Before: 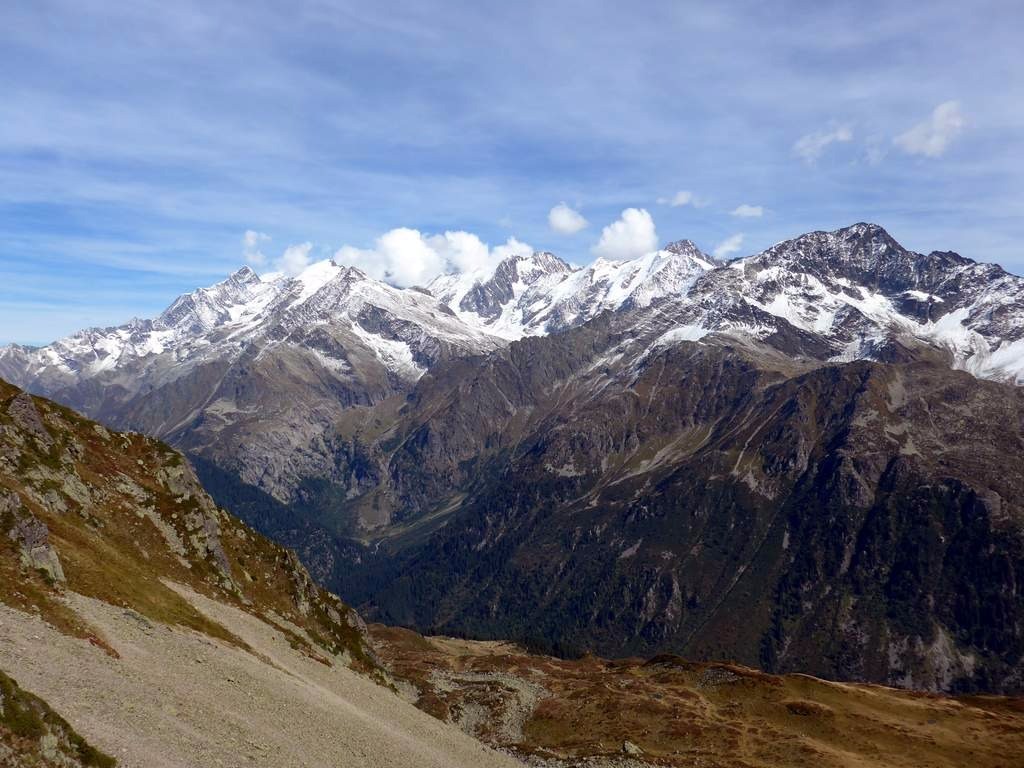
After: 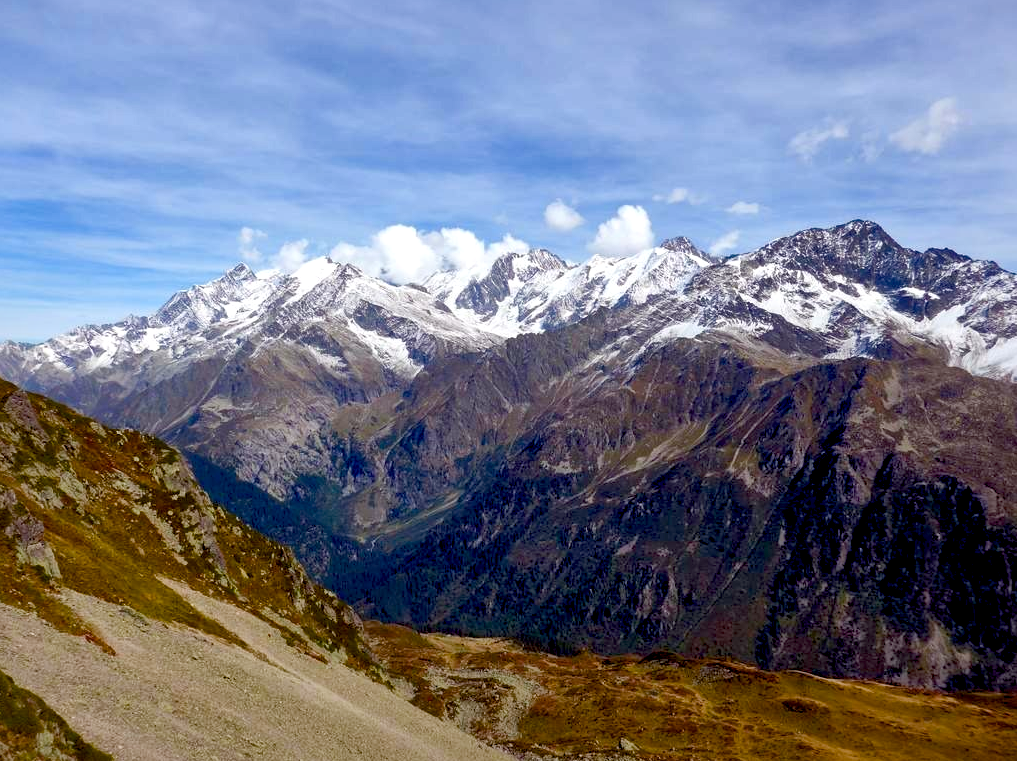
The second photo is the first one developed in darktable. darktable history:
exposure: exposure 0.127 EV, compensate highlight preservation false
color balance rgb: global offset › luminance -0.5%, perceptual saturation grading › highlights -17.77%, perceptual saturation grading › mid-tones 33.1%, perceptual saturation grading › shadows 50.52%, perceptual brilliance grading › highlights 10.8%, perceptual brilliance grading › shadows -10.8%, global vibrance 24.22%, contrast -25%
local contrast: mode bilateral grid, contrast 25, coarseness 60, detail 151%, midtone range 0.2
crop: left 0.434%, top 0.485%, right 0.244%, bottom 0.386%
